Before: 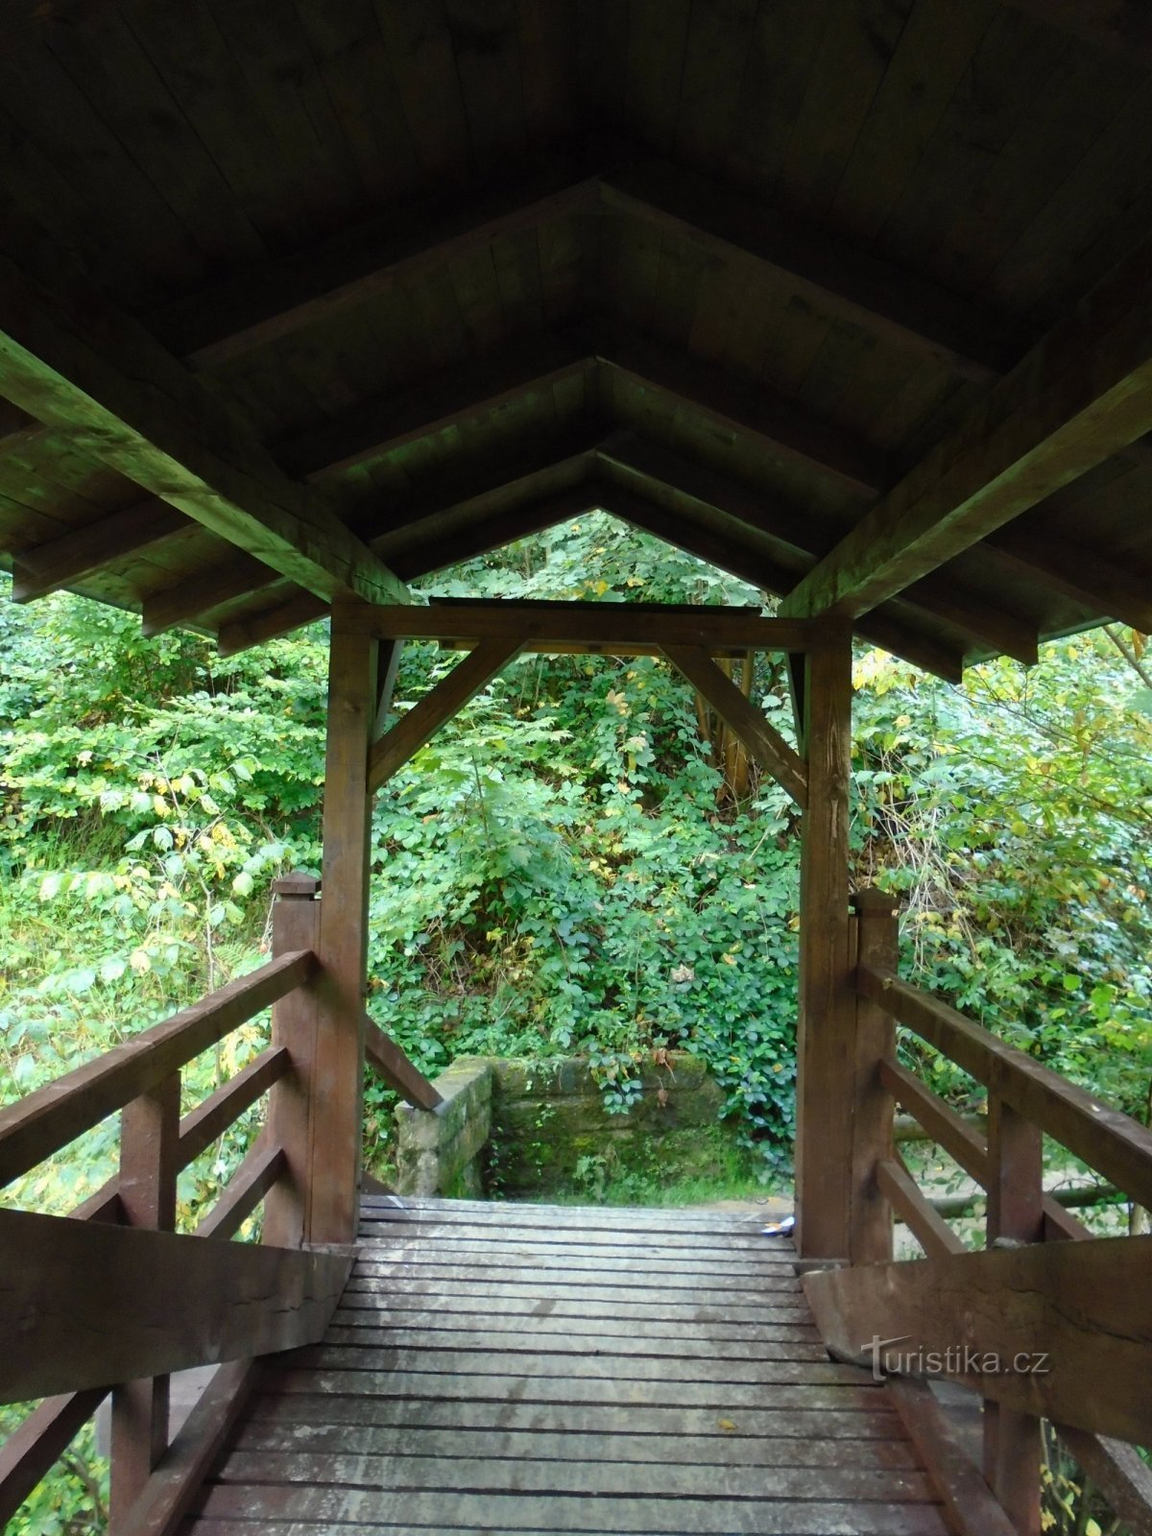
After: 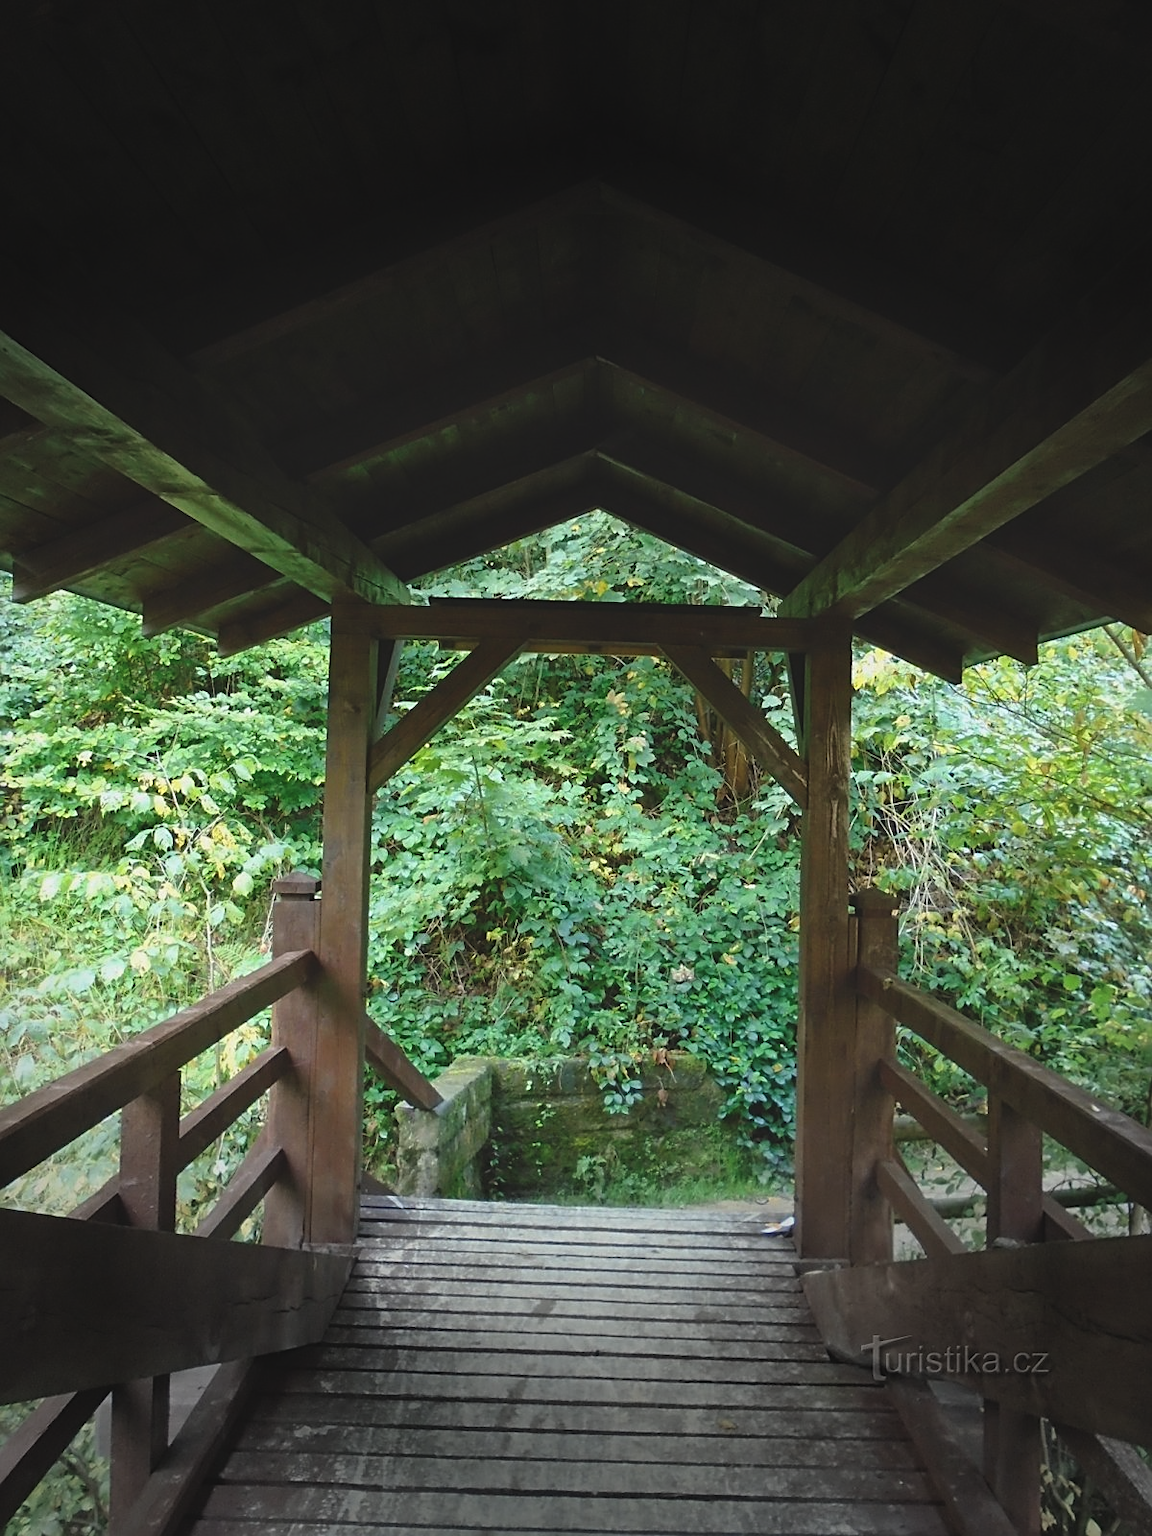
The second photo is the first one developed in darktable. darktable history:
tone equalizer: edges refinement/feathering 500, mask exposure compensation -1.57 EV, preserve details no
vignetting: fall-off start 70.17%, width/height ratio 1.334
exposure: black level correction -0.013, exposure -0.189 EV, compensate exposure bias true, compensate highlight preservation false
sharpen: on, module defaults
